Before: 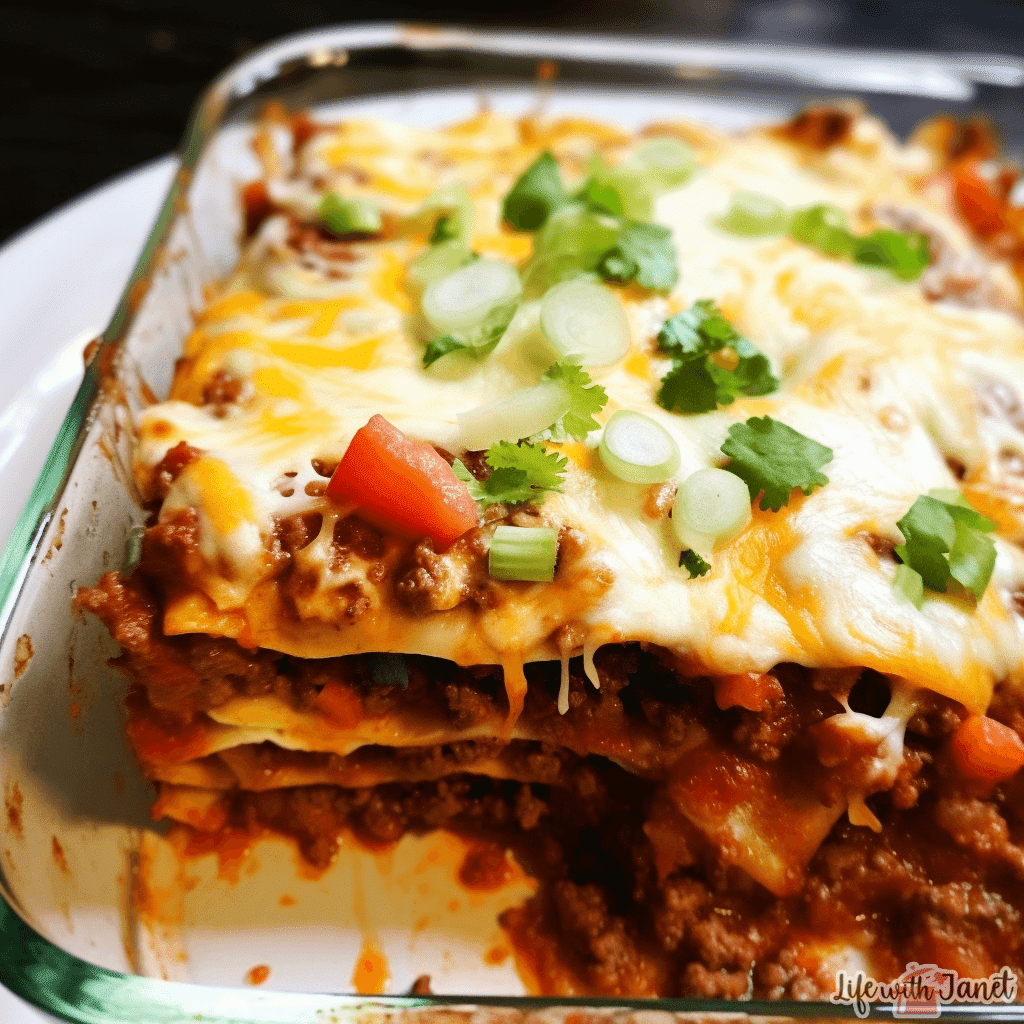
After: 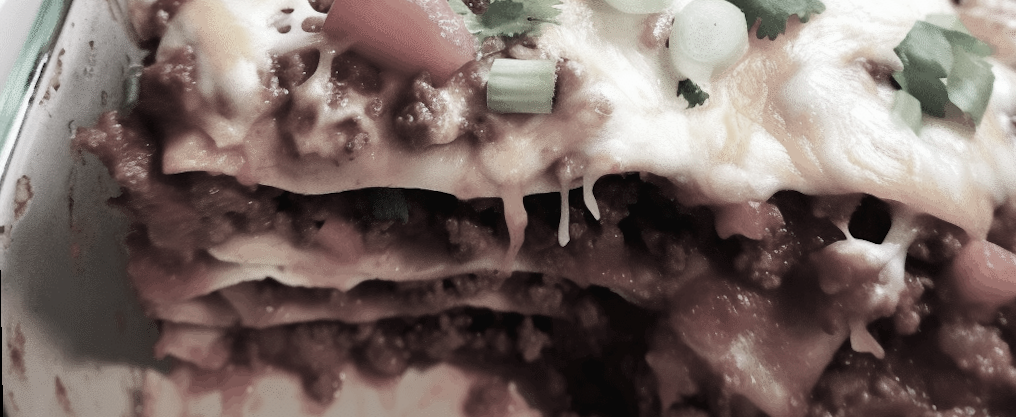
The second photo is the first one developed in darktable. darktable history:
rotate and perspective: rotation -1°, crop left 0.011, crop right 0.989, crop top 0.025, crop bottom 0.975
color contrast: green-magenta contrast 0.3, blue-yellow contrast 0.15
crop: top 45.551%, bottom 12.262%
